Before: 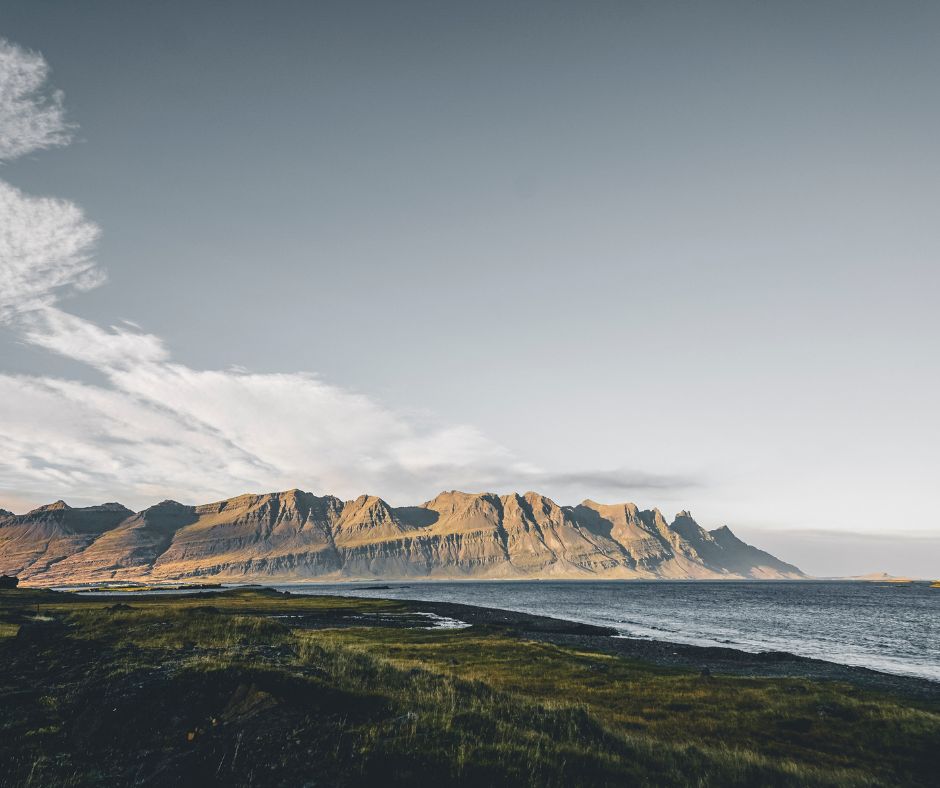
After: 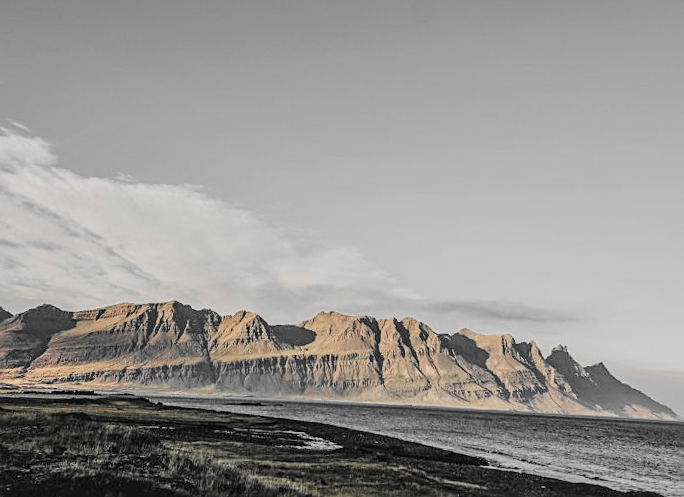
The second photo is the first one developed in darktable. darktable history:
filmic rgb: black relative exposure -7.65 EV, white relative exposure 4.56 EV, hardness 3.61
crop and rotate: angle -3.37°, left 9.79%, top 20.73%, right 12.42%, bottom 11.82%
color zones: curves: ch0 [(0, 0.447) (0.184, 0.543) (0.323, 0.476) (0.429, 0.445) (0.571, 0.443) (0.714, 0.451) (0.857, 0.452) (1, 0.447)]; ch1 [(0, 0.464) (0.176, 0.46) (0.287, 0.177) (0.429, 0.002) (0.571, 0) (0.714, 0) (0.857, 0) (1, 0.464)], mix 20%
local contrast: on, module defaults
sharpen: radius 2.167, amount 0.381, threshold 0
